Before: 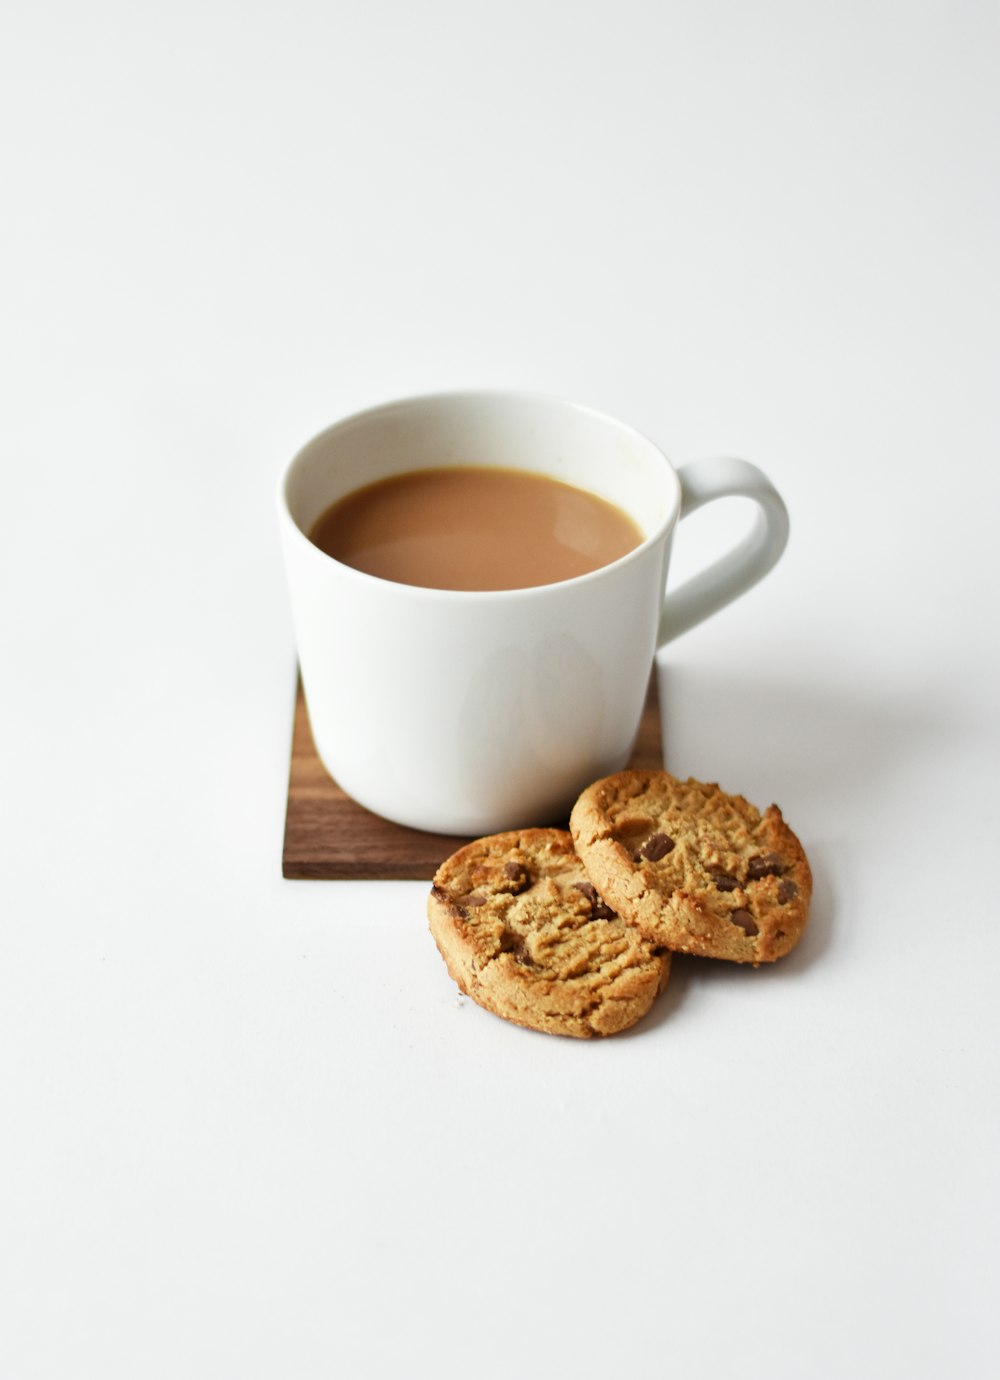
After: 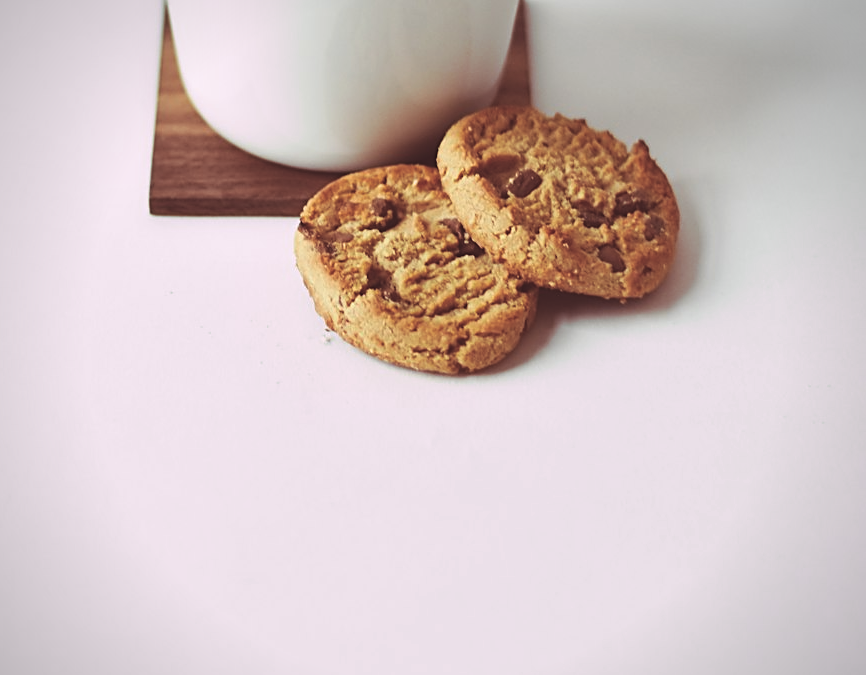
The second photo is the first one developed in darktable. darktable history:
vignetting: fall-off radius 60.92%
exposure: black level correction -0.025, exposure -0.117 EV, compensate highlight preservation false
sharpen: on, module defaults
crop and rotate: left 13.306%, top 48.129%, bottom 2.928%
split-toning: highlights › hue 298.8°, highlights › saturation 0.73, compress 41.76%
